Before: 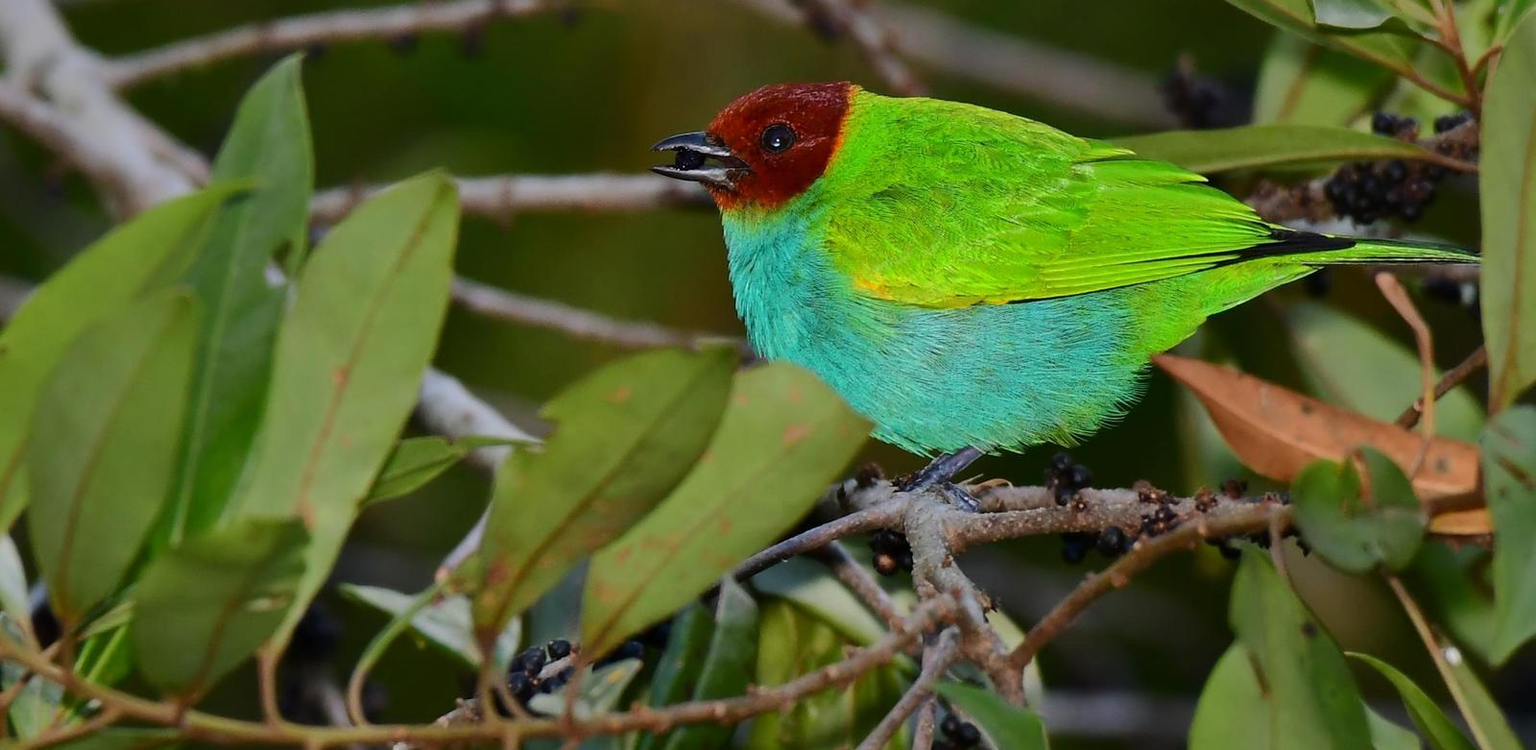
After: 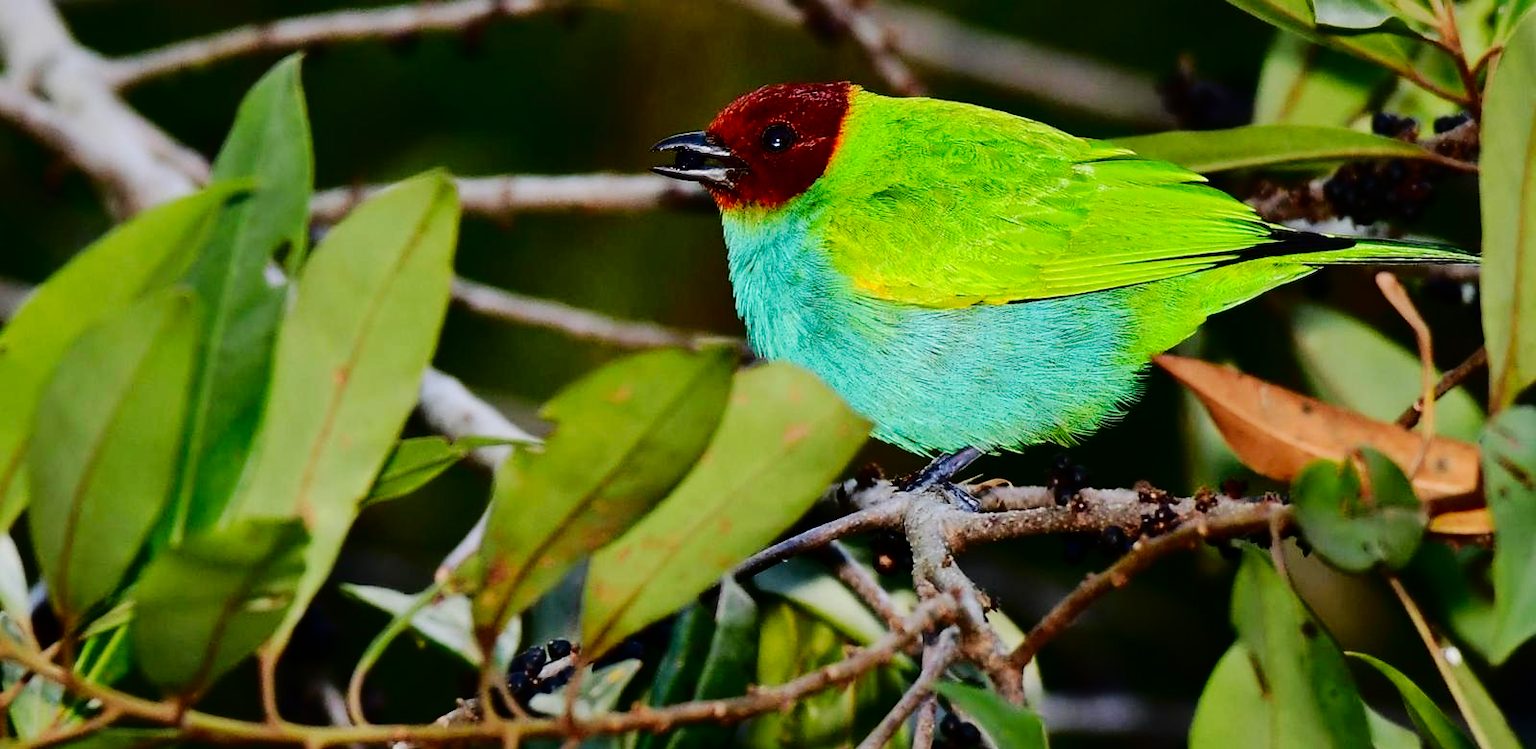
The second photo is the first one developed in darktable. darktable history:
fill light: exposure -2 EV, width 8.6
base curve: curves: ch0 [(0, 0) (0.032, 0.025) (0.121, 0.166) (0.206, 0.329) (0.605, 0.79) (1, 1)], preserve colors none
